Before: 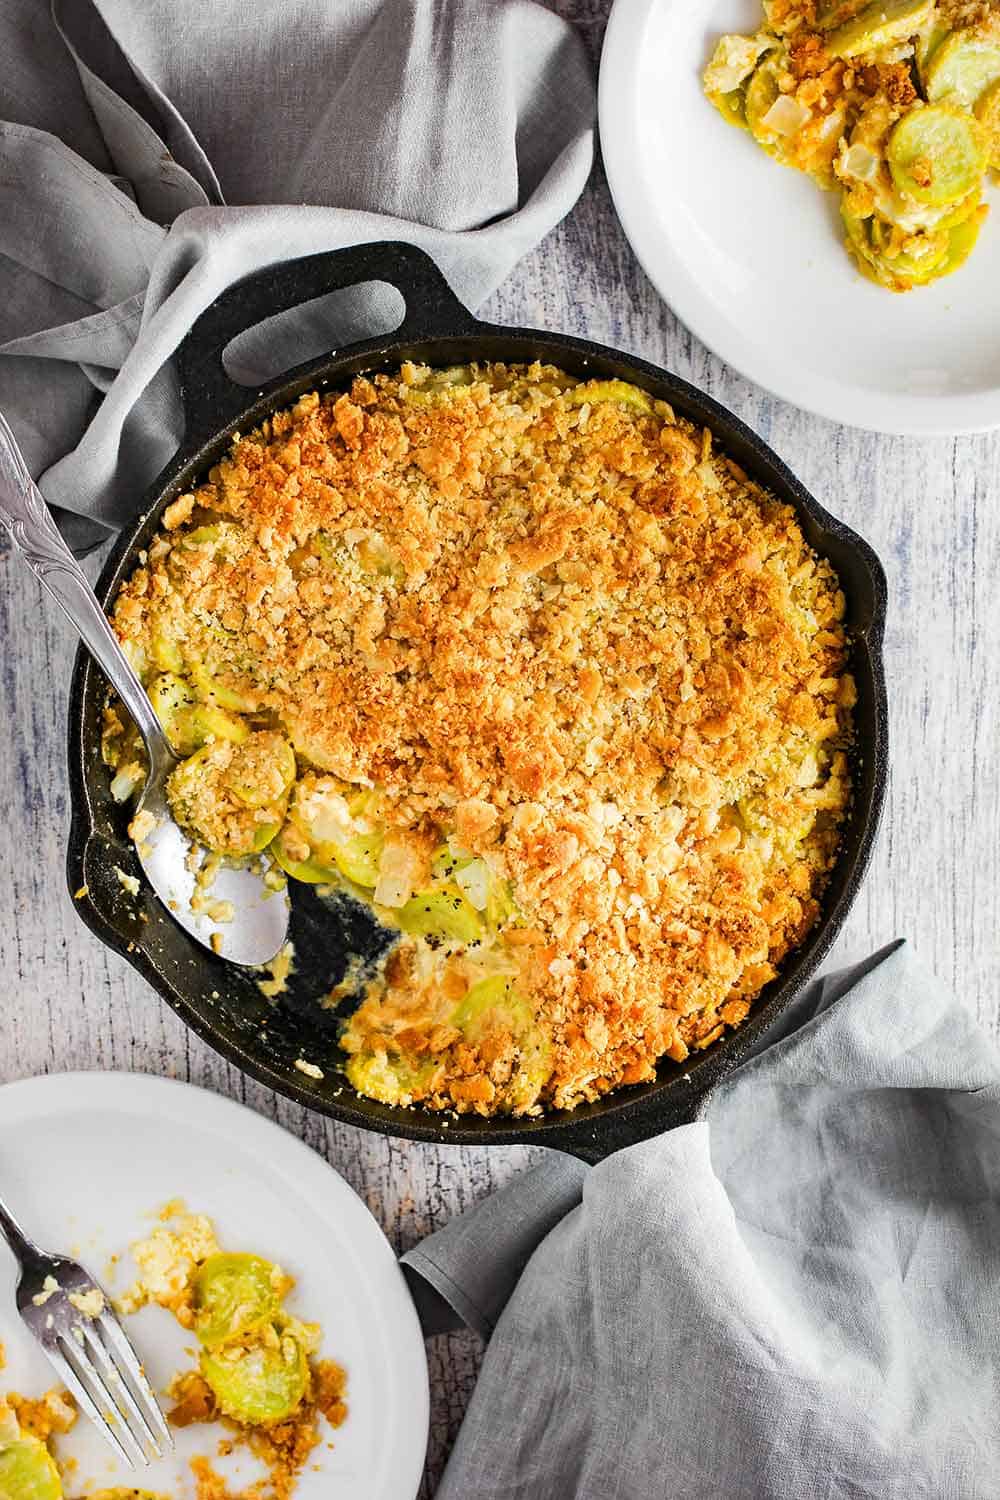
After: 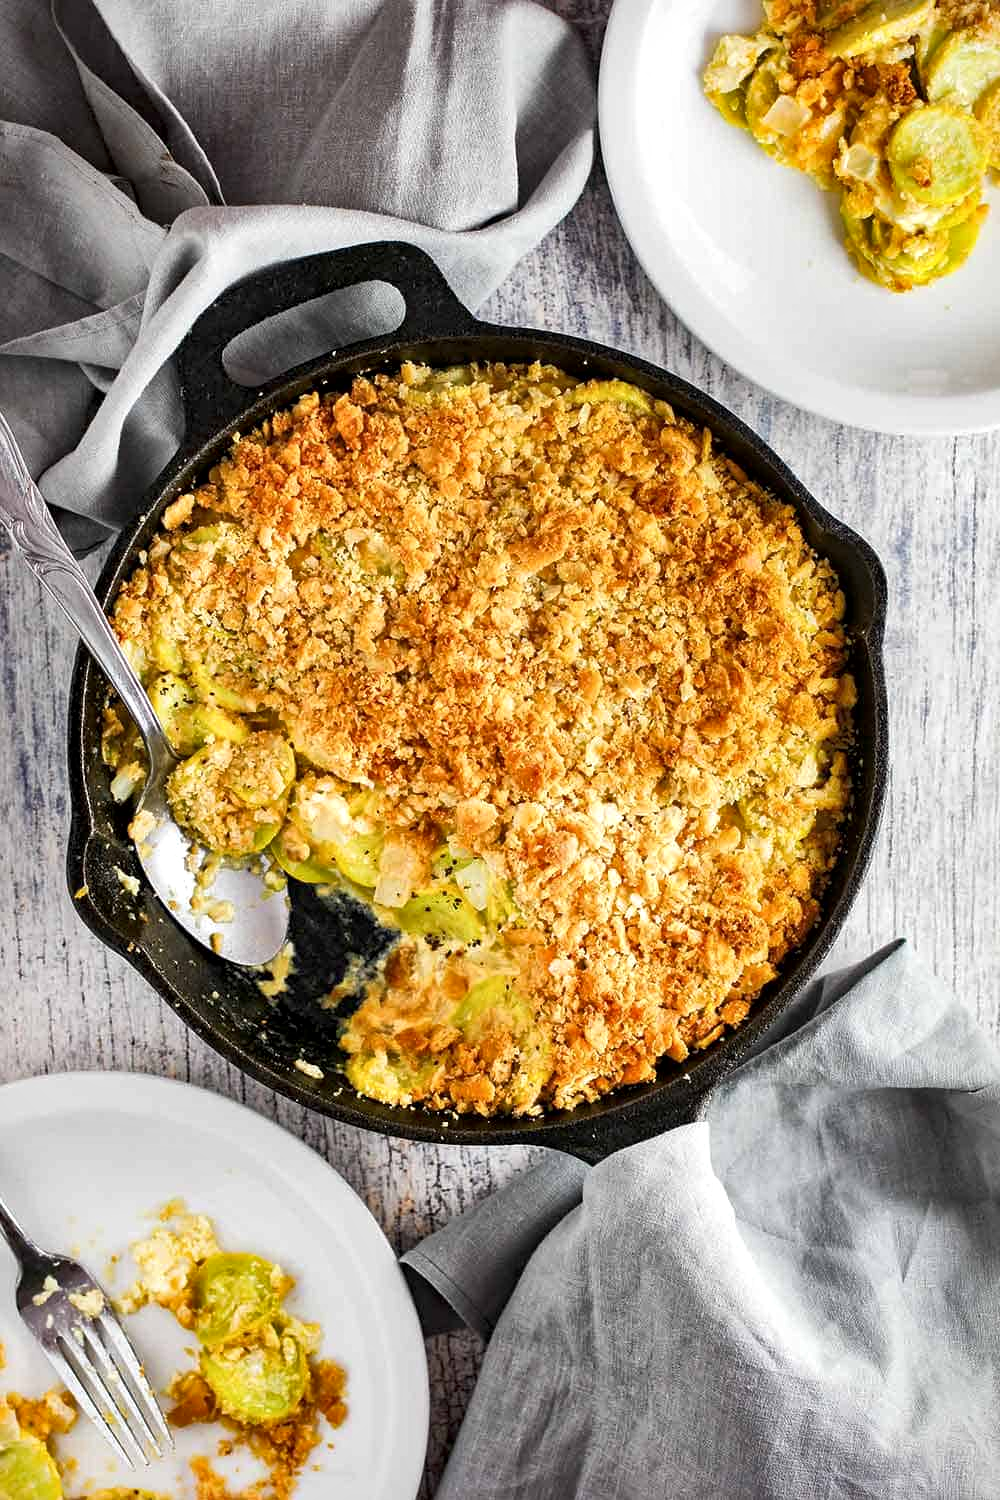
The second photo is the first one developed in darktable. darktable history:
local contrast: mode bilateral grid, contrast 20, coarseness 50, detail 157%, midtone range 0.2
